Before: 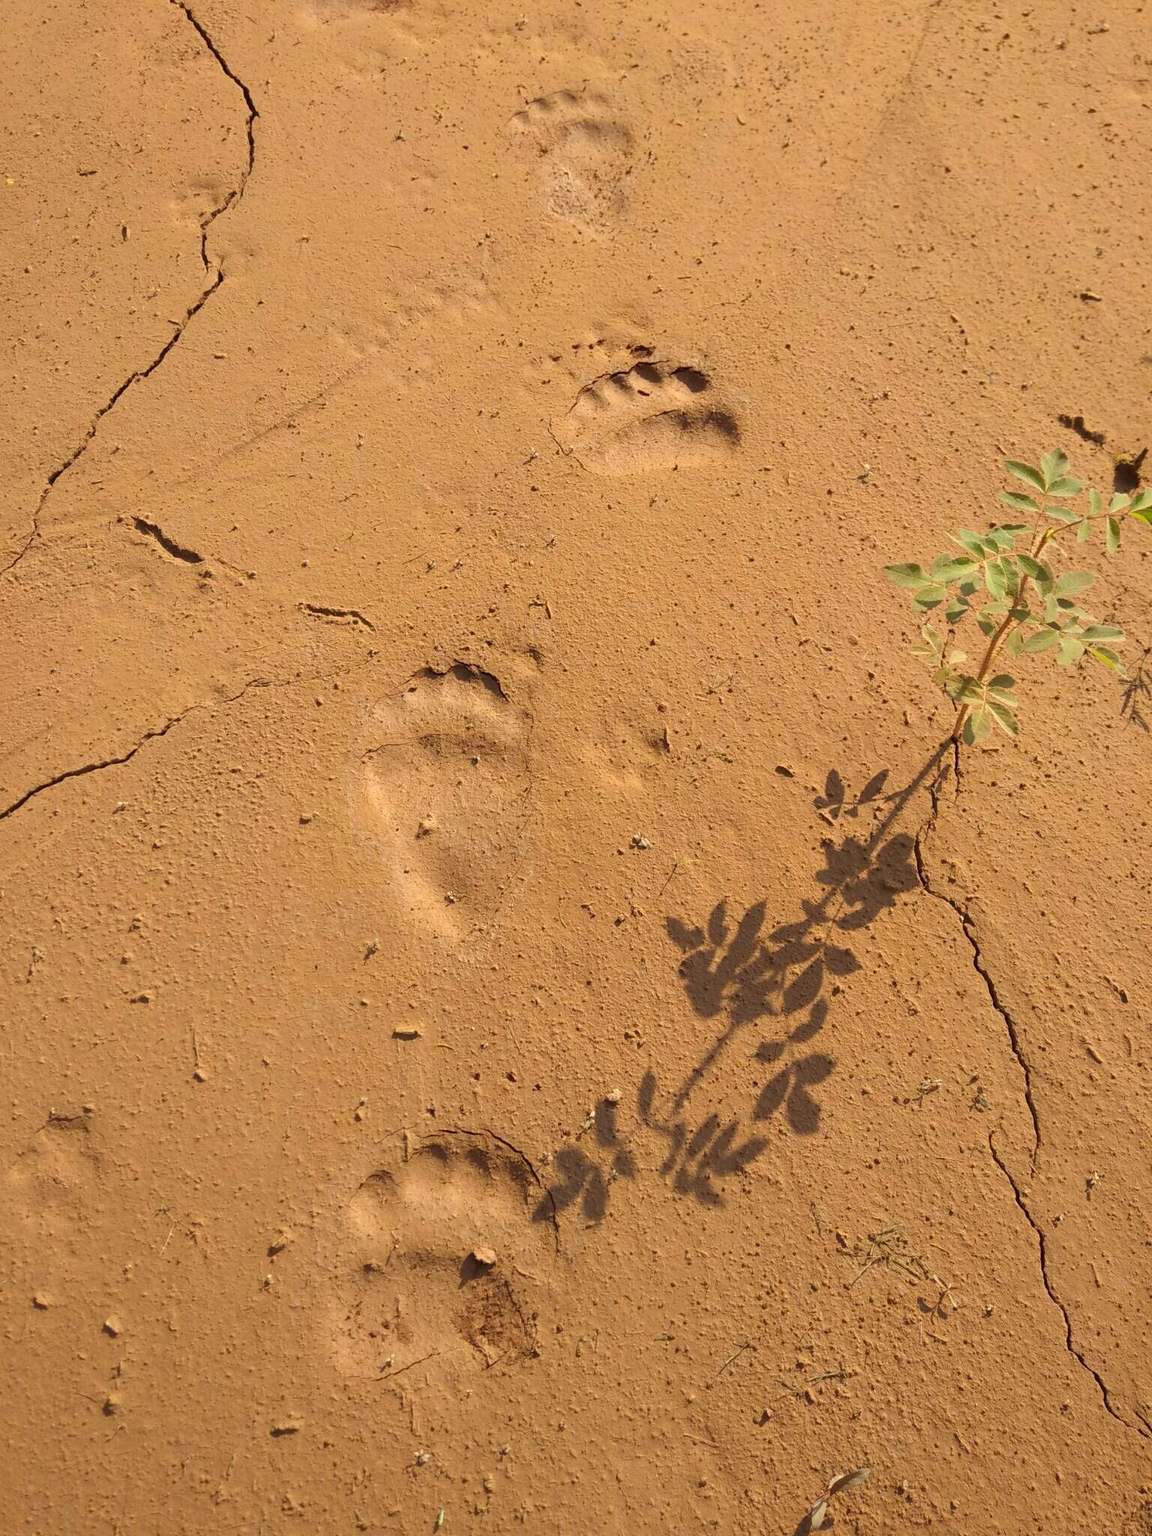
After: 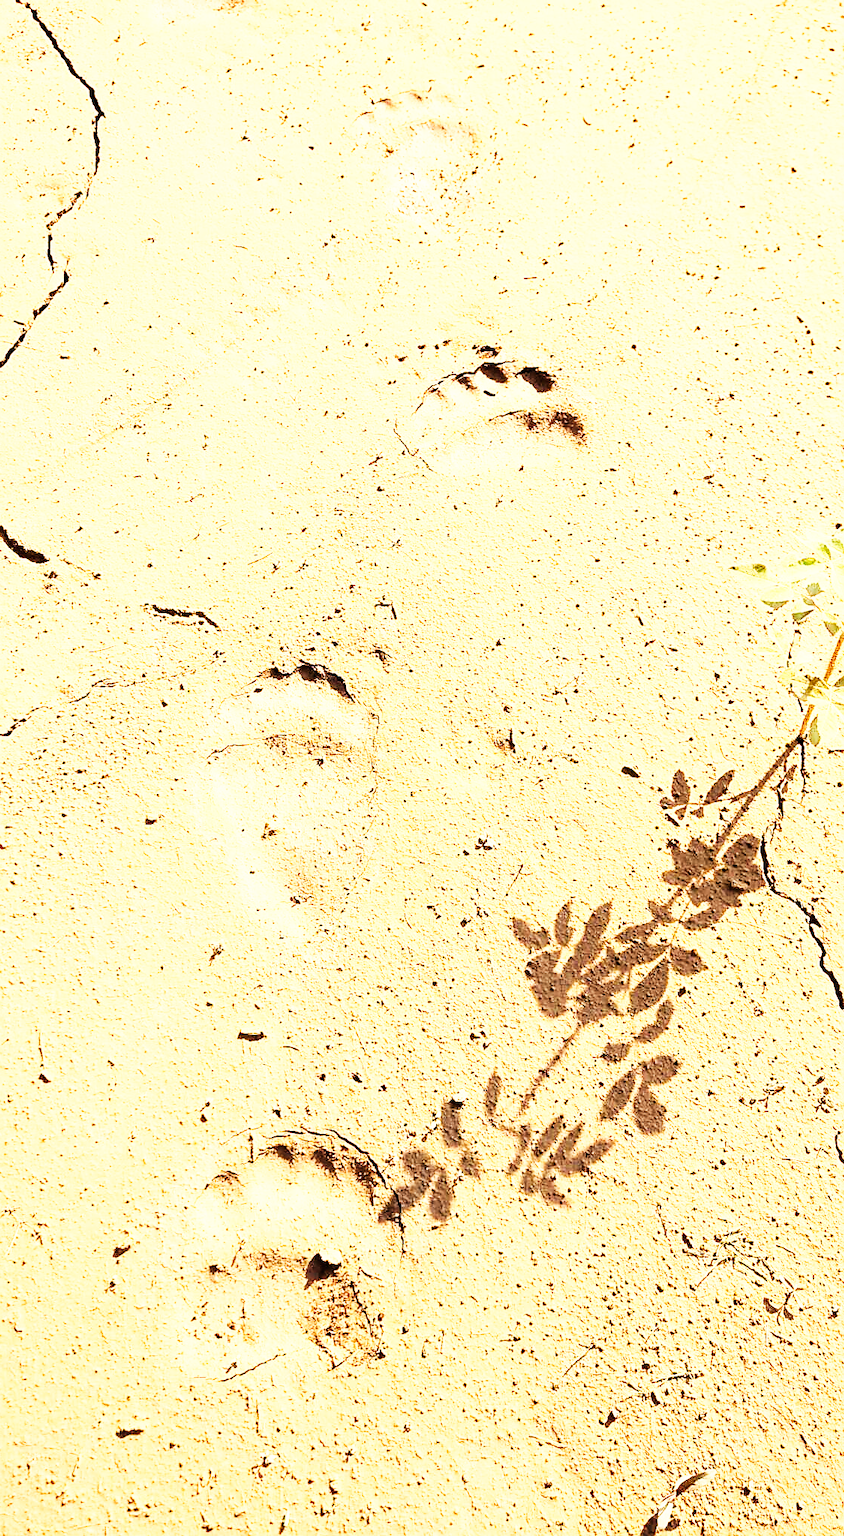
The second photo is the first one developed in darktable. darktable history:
white balance: red 0.98, blue 1.034
crop: left 13.443%, right 13.31%
sharpen: on, module defaults
rgb curve: curves: ch0 [(0, 0) (0.21, 0.15) (0.24, 0.21) (0.5, 0.75) (0.75, 0.96) (0.89, 0.99) (1, 1)]; ch1 [(0, 0.02) (0.21, 0.13) (0.25, 0.2) (0.5, 0.67) (0.75, 0.9) (0.89, 0.97) (1, 1)]; ch2 [(0, 0.02) (0.21, 0.13) (0.25, 0.2) (0.5, 0.67) (0.75, 0.9) (0.89, 0.97) (1, 1)], compensate middle gray true
base curve: curves: ch0 [(0, 0) (0.007, 0.004) (0.027, 0.03) (0.046, 0.07) (0.207, 0.54) (0.442, 0.872) (0.673, 0.972) (1, 1)], preserve colors none
